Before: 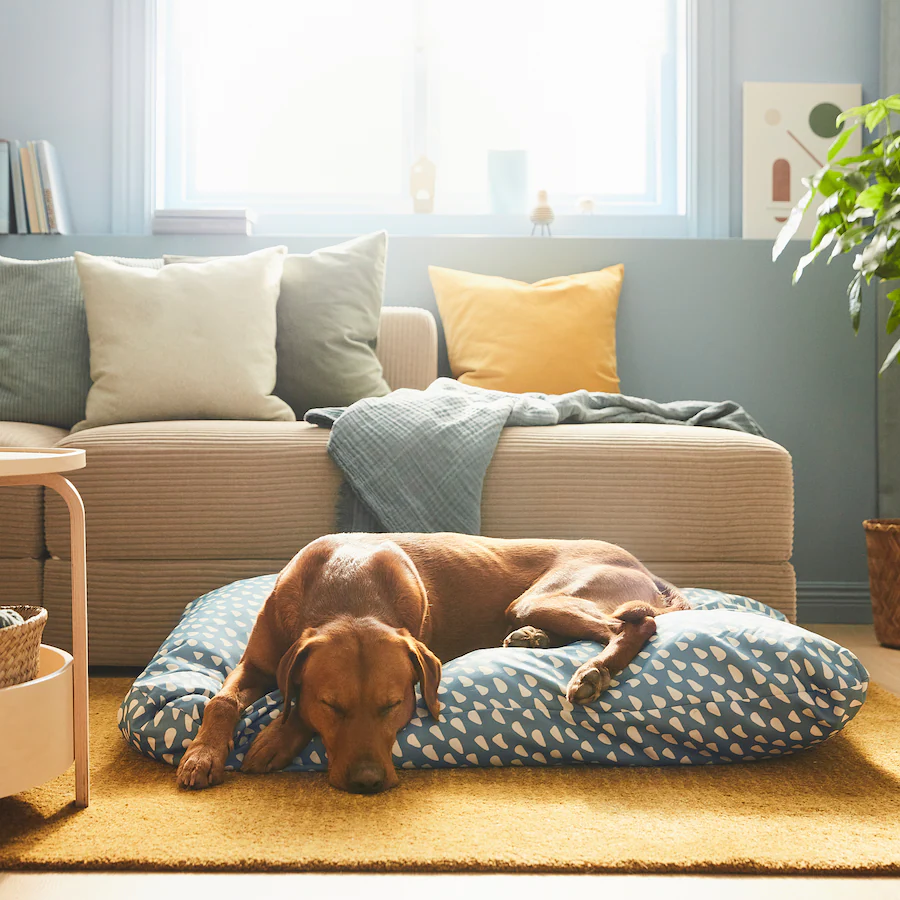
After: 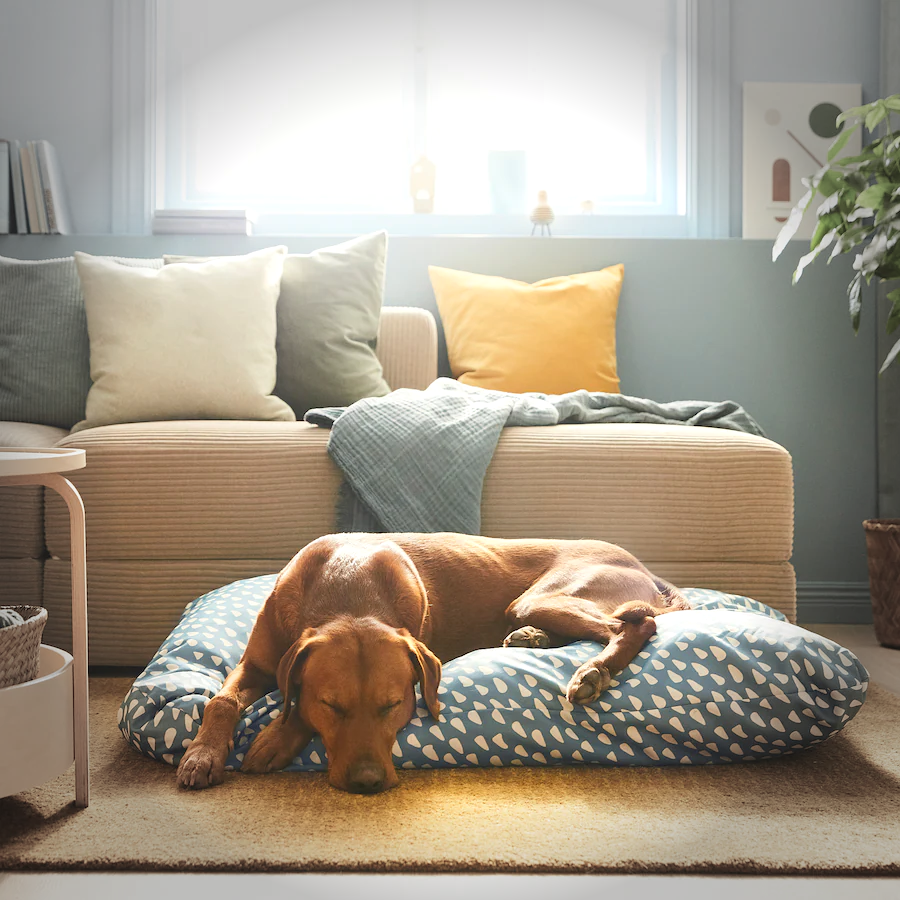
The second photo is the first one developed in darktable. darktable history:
exposure: exposure 0.132 EV, compensate highlight preservation false
color correction: highlights b* 0.052, saturation 0.987
vignetting: fall-off start 76.38%, fall-off radius 27.89%, width/height ratio 0.97
